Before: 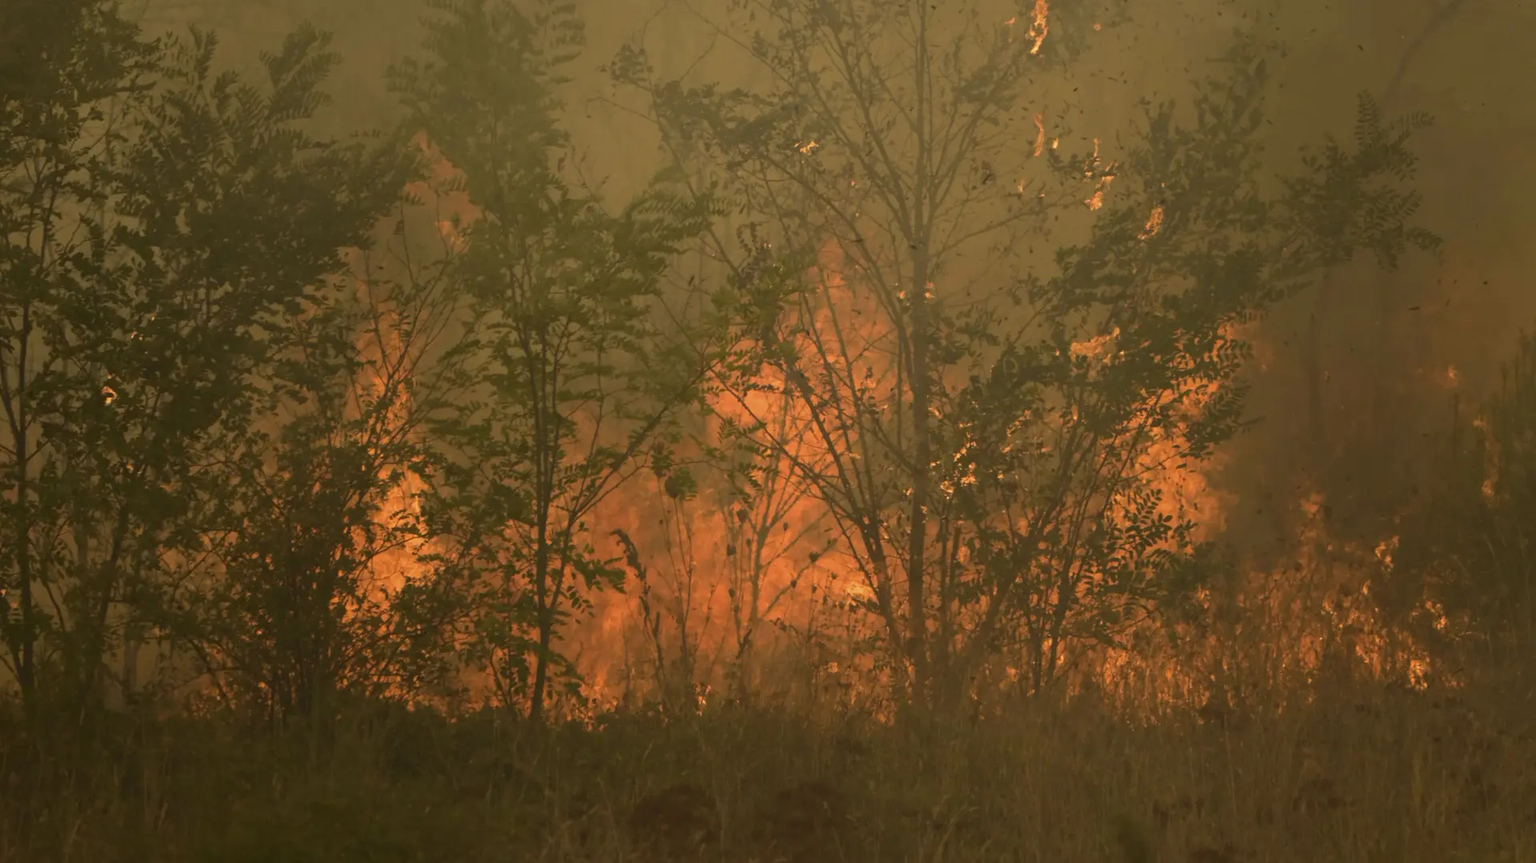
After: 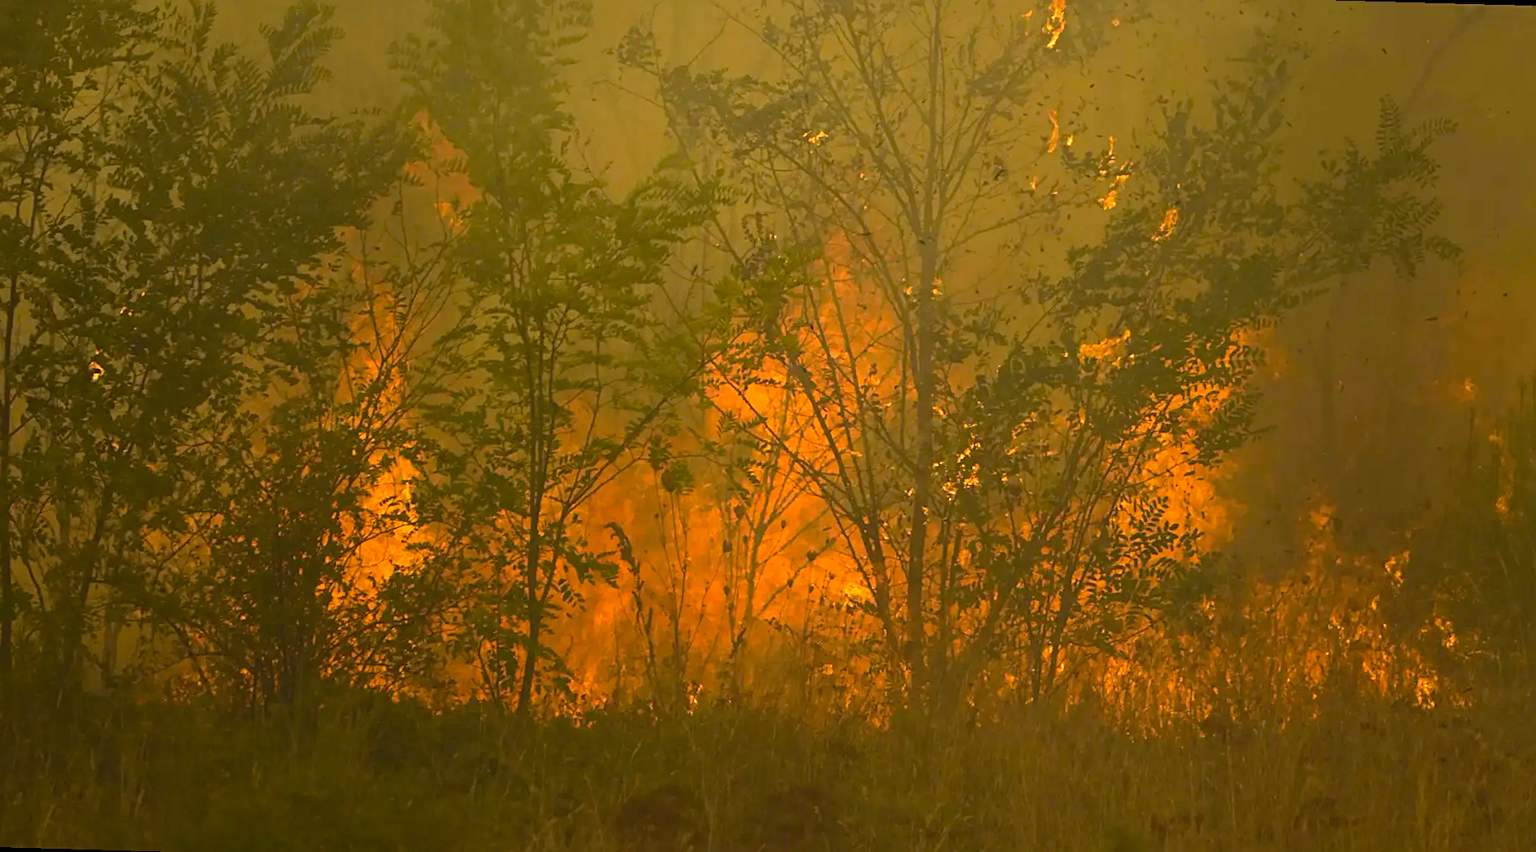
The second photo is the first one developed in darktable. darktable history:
bloom: size 16%, threshold 98%, strength 20%
exposure: black level correction 0, exposure 0.5 EV, compensate exposure bias true, compensate highlight preservation false
rotate and perspective: rotation 1.57°, crop left 0.018, crop right 0.982, crop top 0.039, crop bottom 0.961
white balance: emerald 1
color balance rgb: perceptual saturation grading › global saturation 25%, global vibrance 20%
sharpen: on, module defaults
